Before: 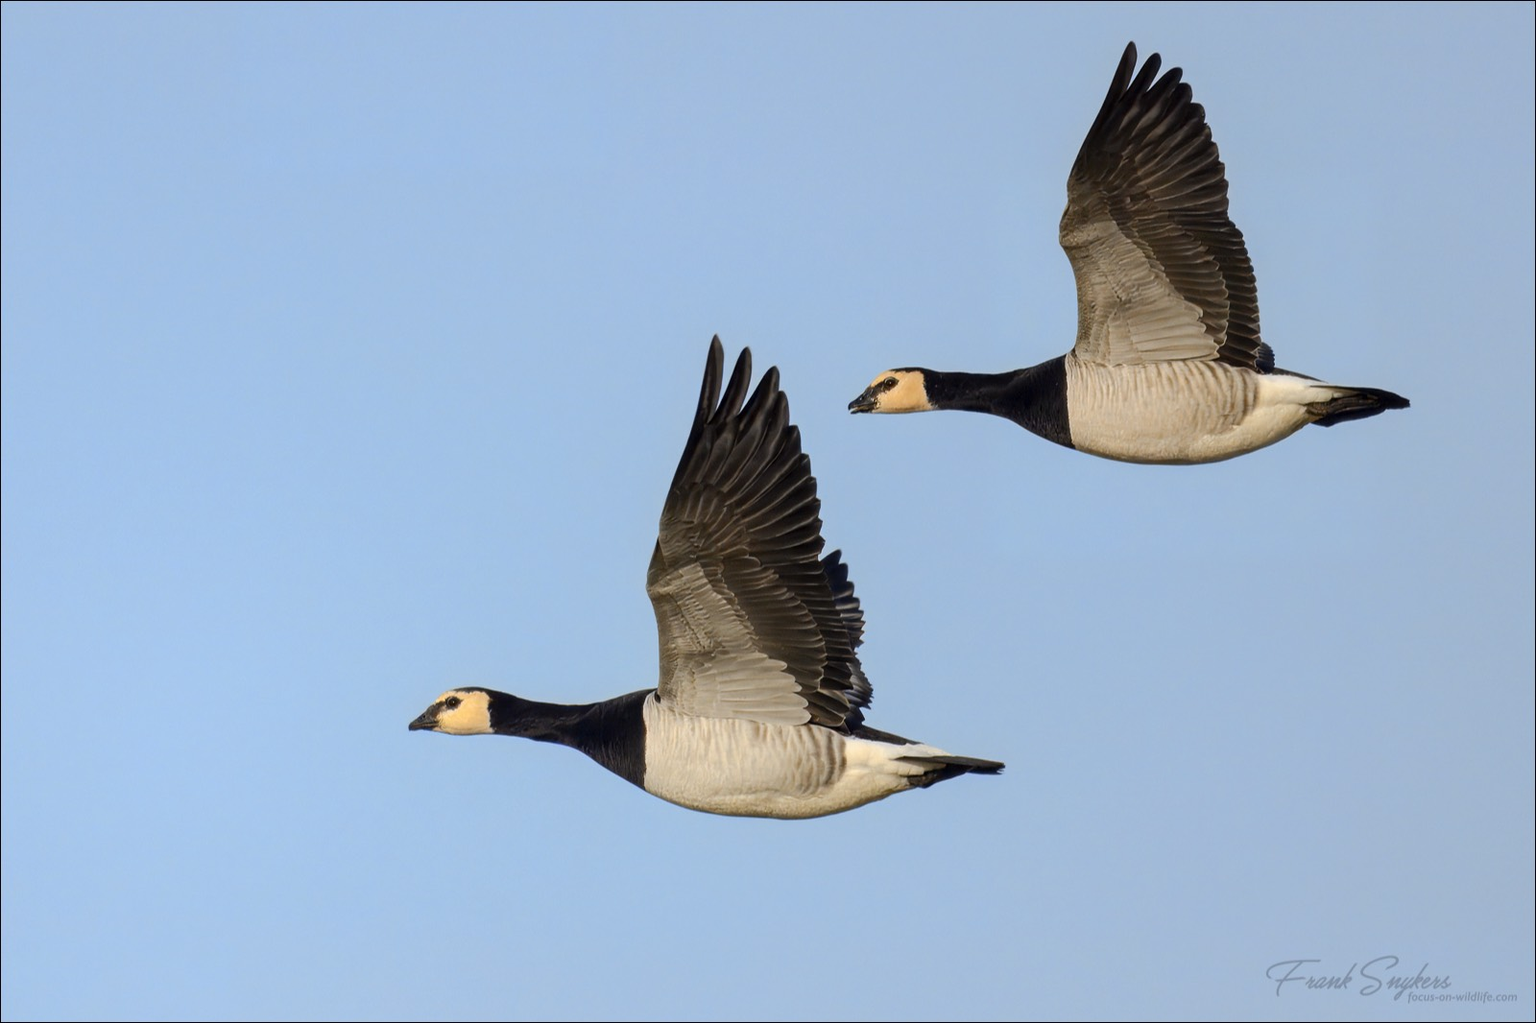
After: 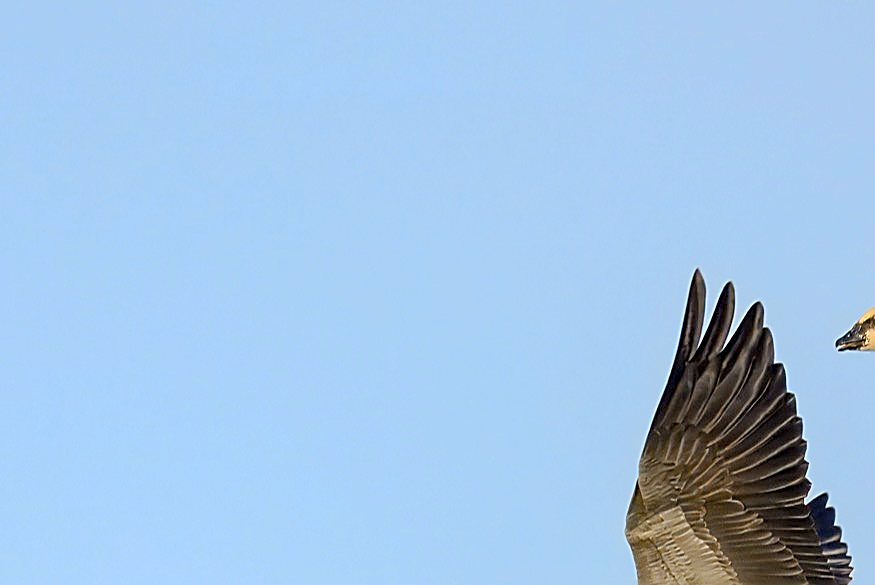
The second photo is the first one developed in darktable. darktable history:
sharpen: radius 1.685, amount 1.294
color balance rgb: perceptual saturation grading › global saturation 25%, perceptual brilliance grading › mid-tones 10%, perceptual brilliance grading › shadows 15%, global vibrance 20%
crop and rotate: left 3.047%, top 7.509%, right 42.236%, bottom 37.598%
